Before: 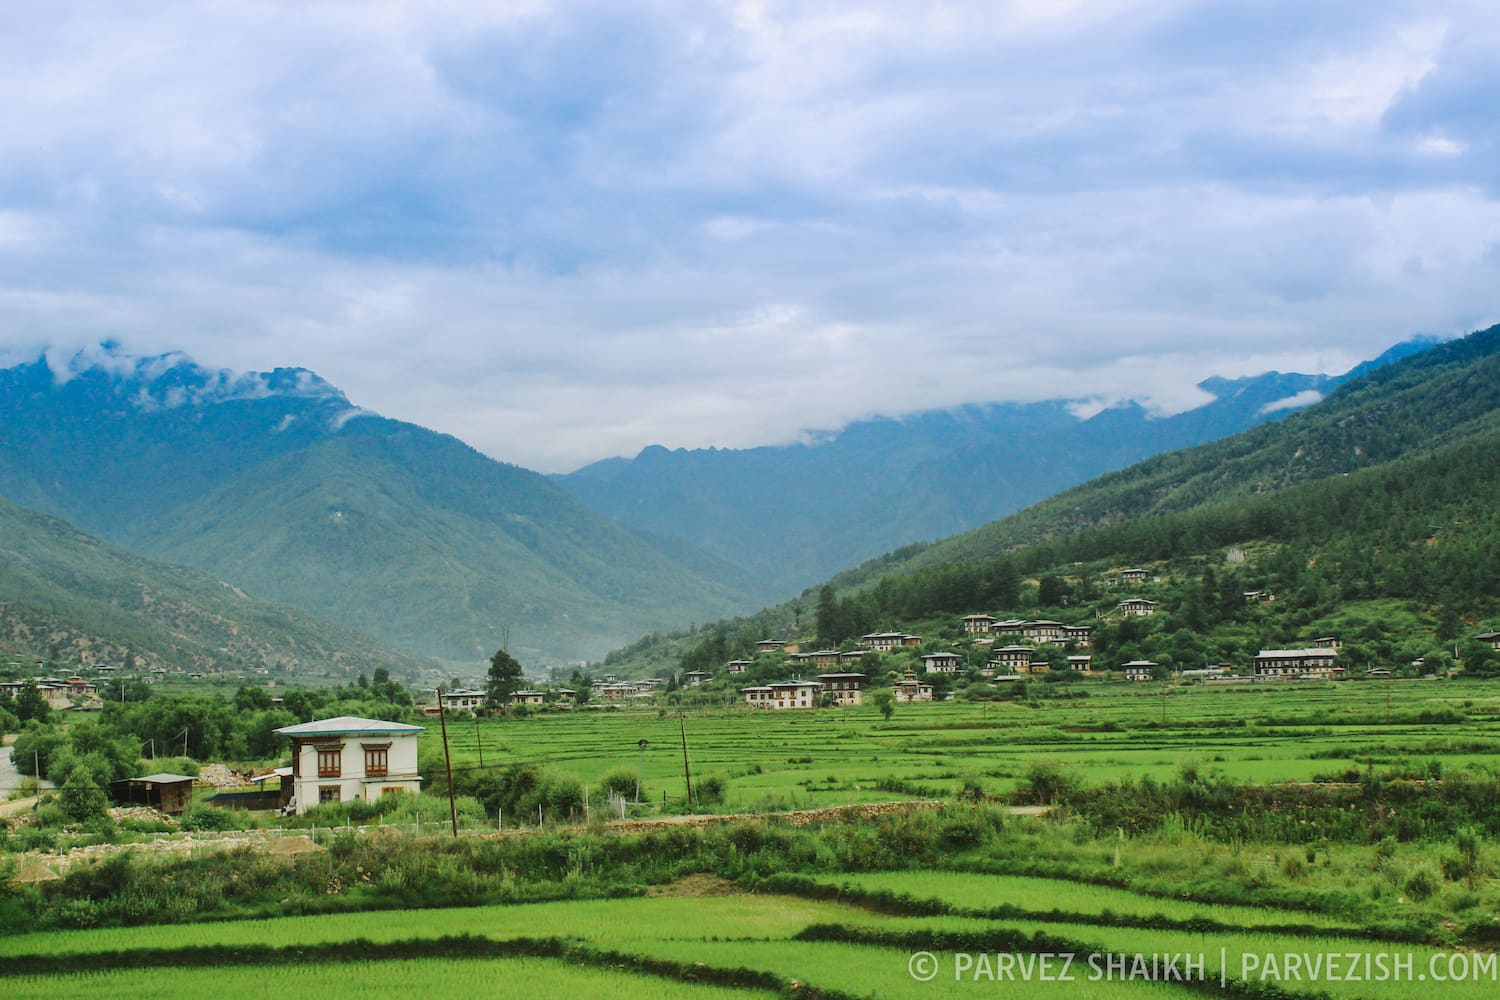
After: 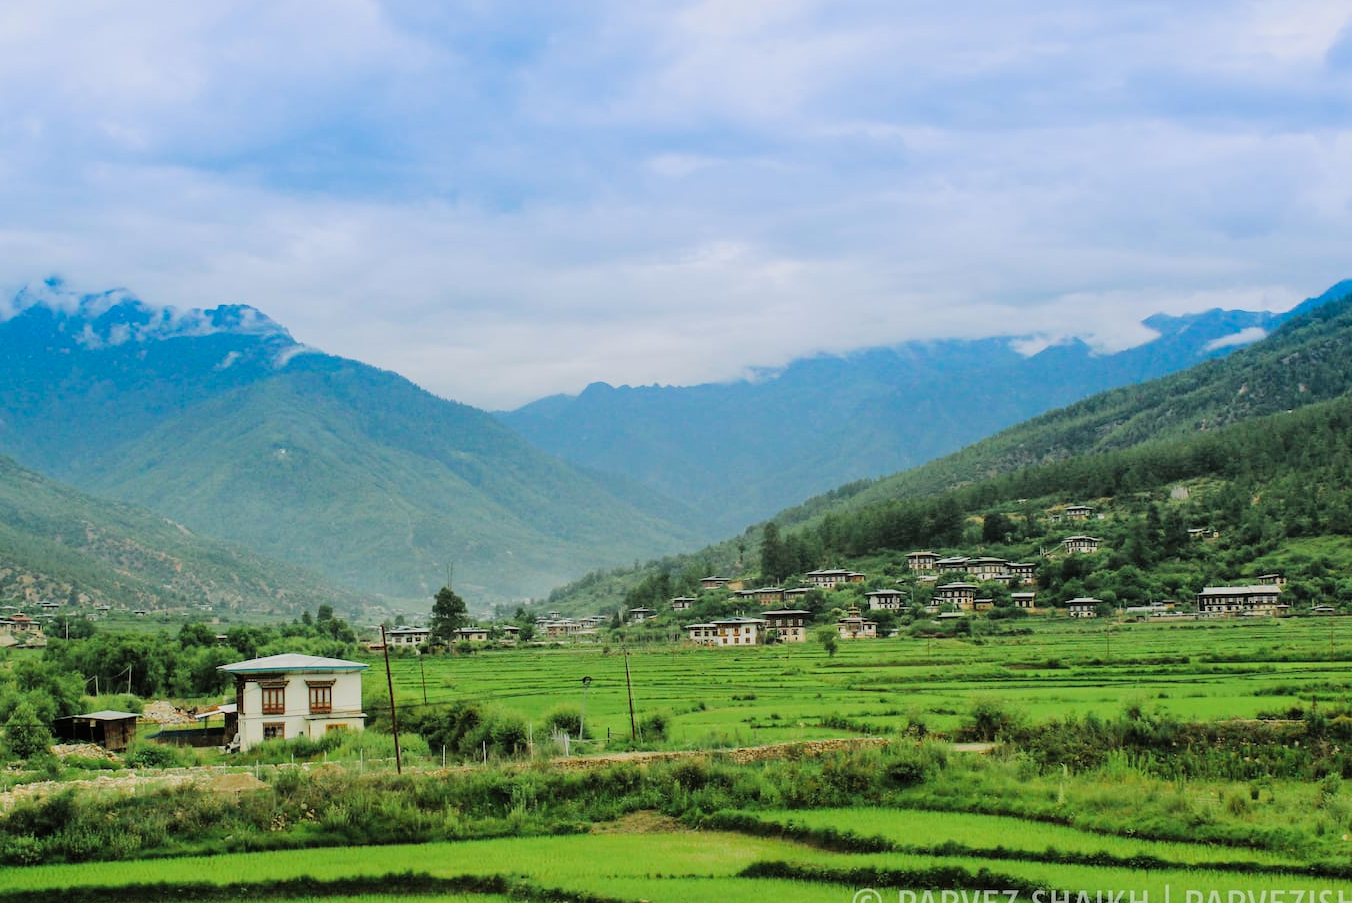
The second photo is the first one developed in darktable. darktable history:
crop: left 3.736%, top 6.354%, right 6.102%, bottom 3.336%
contrast brightness saturation: contrast 0.07, brightness 0.074, saturation 0.176
filmic rgb: black relative exposure -5.68 EV, white relative exposure 3.39 EV, hardness 3.68
